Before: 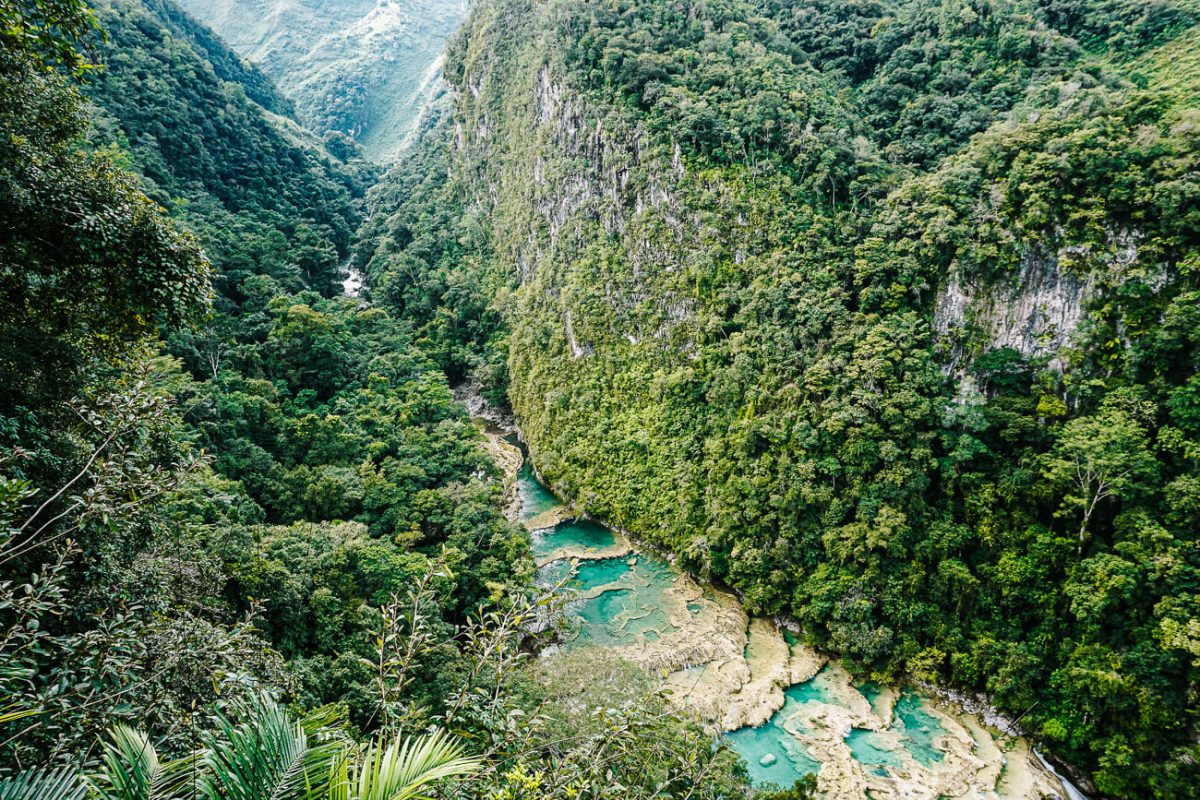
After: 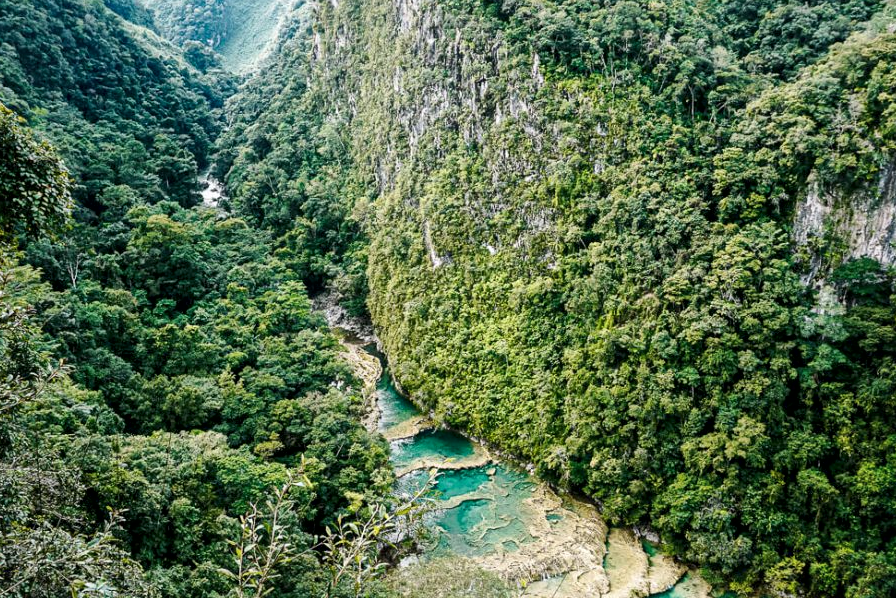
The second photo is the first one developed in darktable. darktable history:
local contrast: mode bilateral grid, contrast 20, coarseness 50, detail 148%, midtone range 0.2
crop and rotate: left 11.831%, top 11.346%, right 13.429%, bottom 13.899%
